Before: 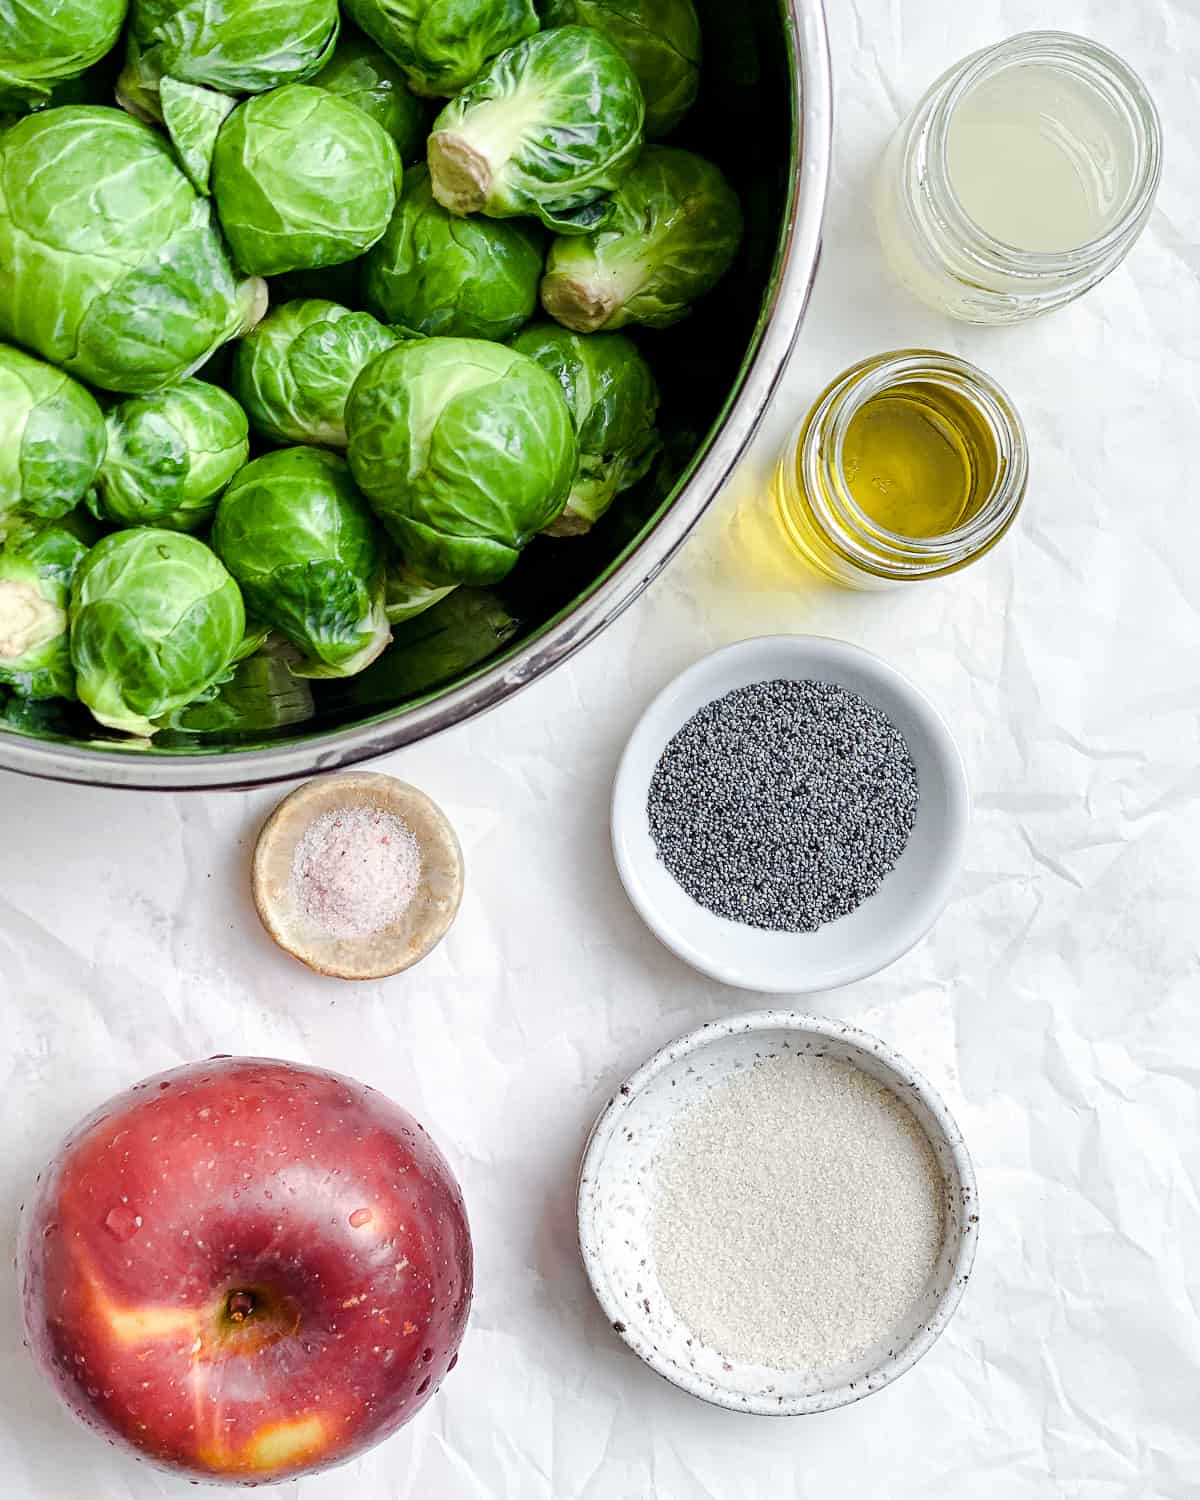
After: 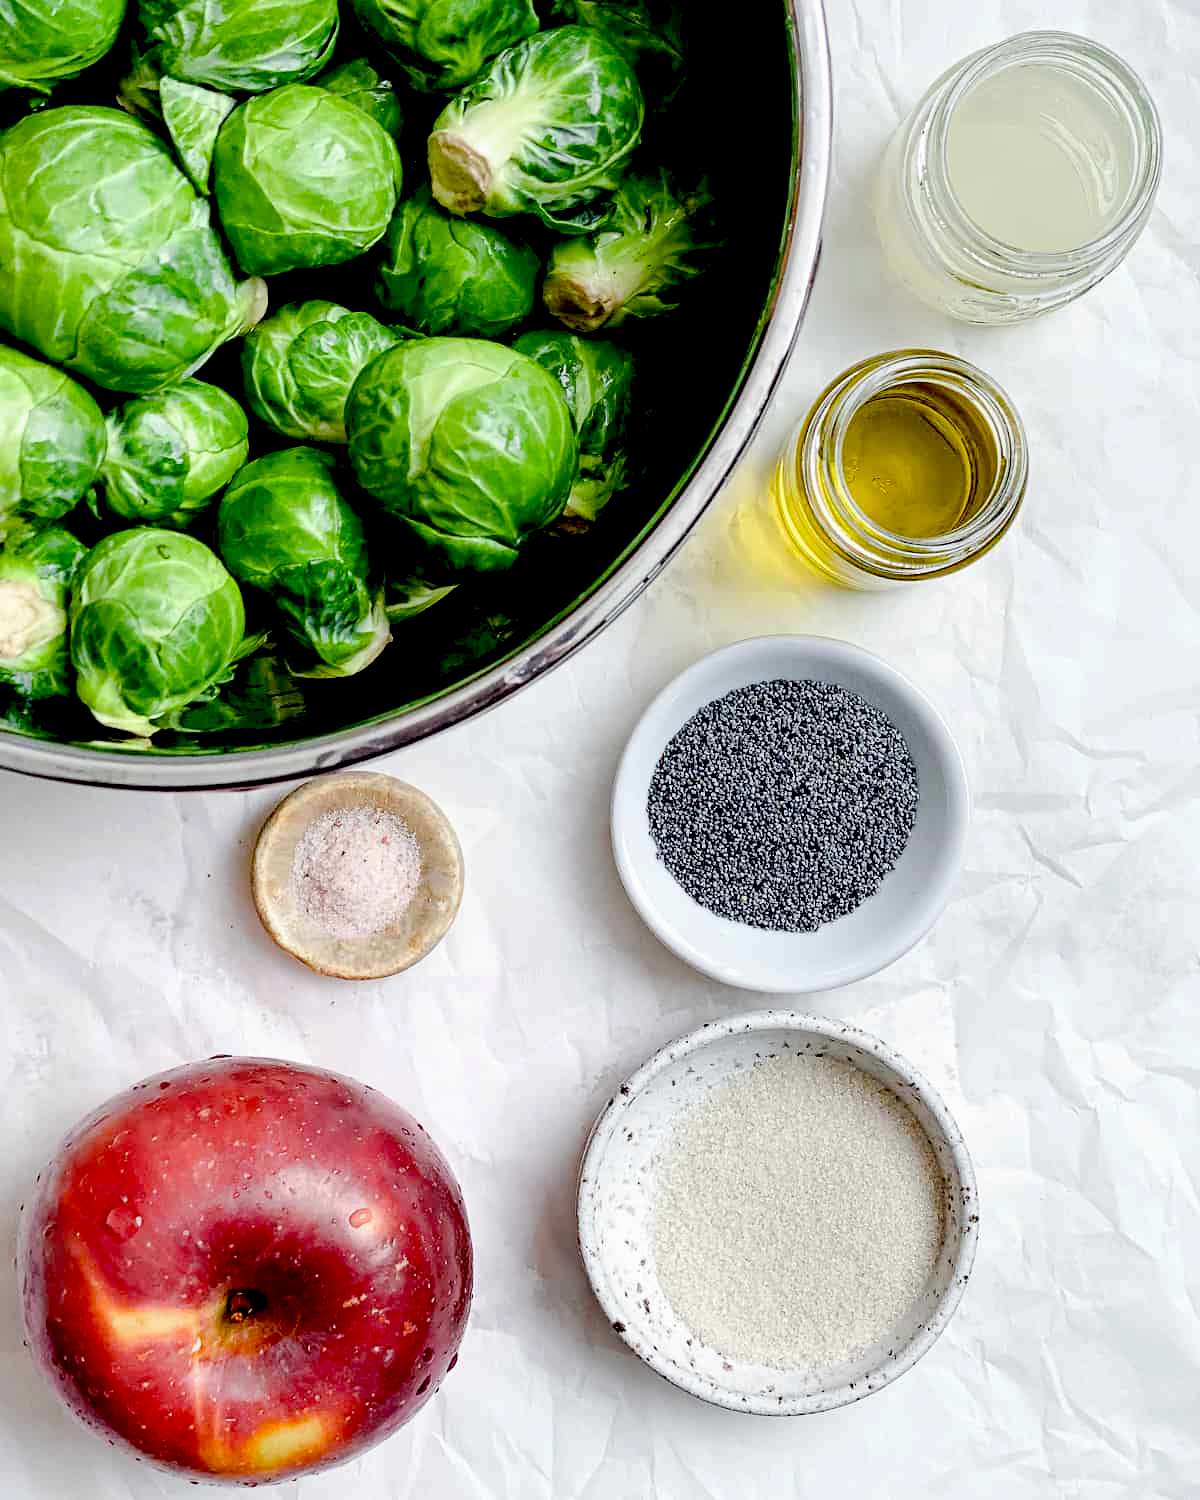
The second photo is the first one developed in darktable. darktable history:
exposure: black level correction 0.054, exposure -0.038 EV, compensate highlight preservation false
